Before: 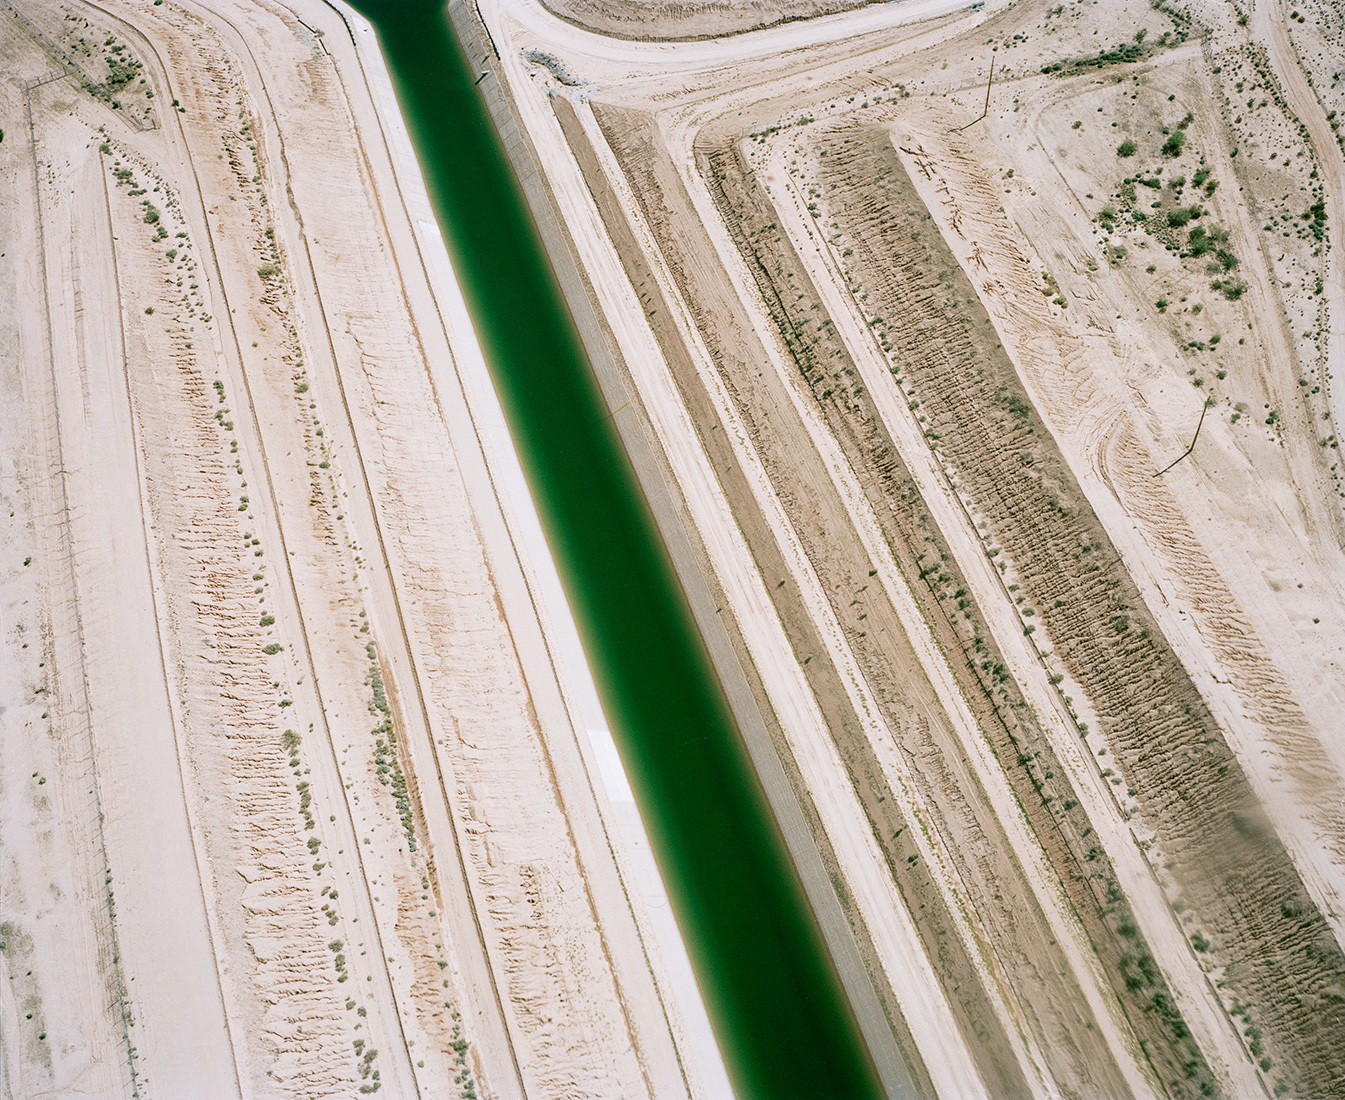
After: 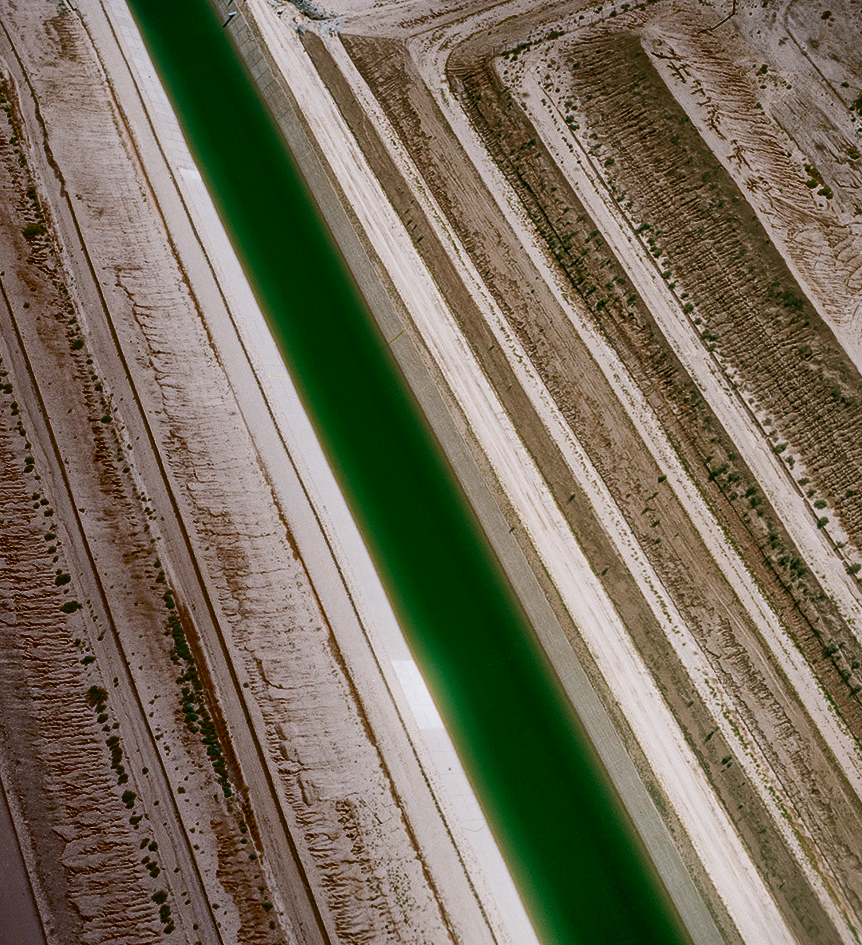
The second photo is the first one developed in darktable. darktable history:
crop and rotate: left 14.436%, right 18.898%
shadows and highlights: radius 123.98, shadows 100, white point adjustment -3, highlights -100, highlights color adjustment 89.84%, soften with gaussian
rotate and perspective: rotation -5°, crop left 0.05, crop right 0.952, crop top 0.11, crop bottom 0.89
bloom: size 5%, threshold 95%, strength 15%
local contrast: on, module defaults
